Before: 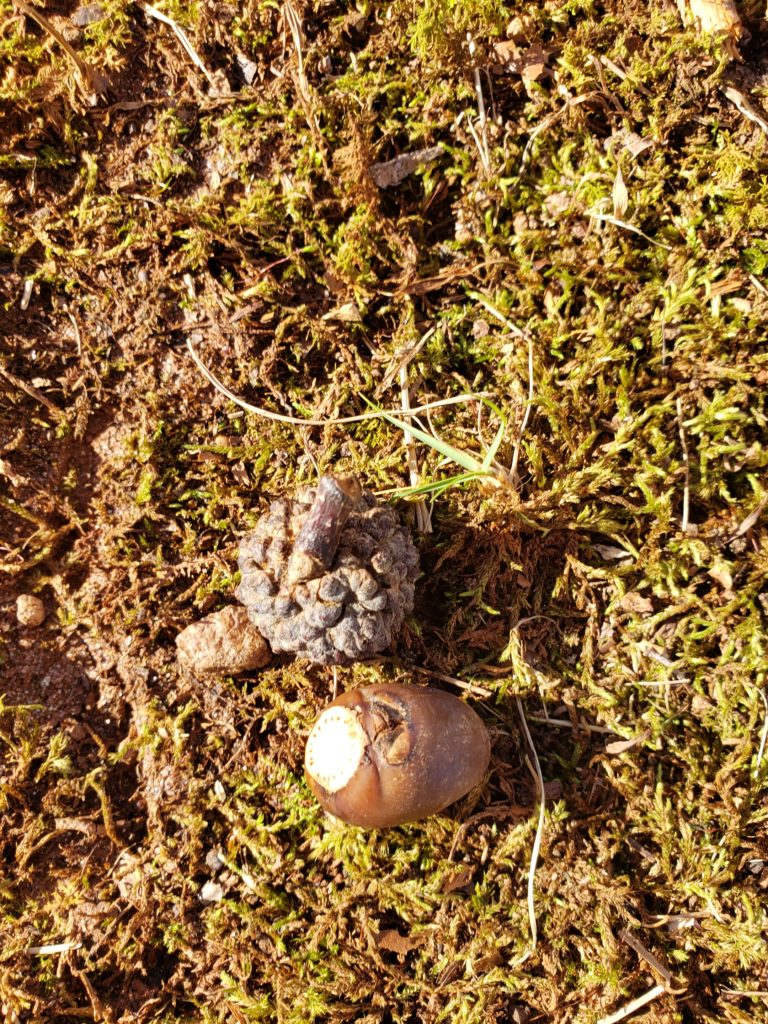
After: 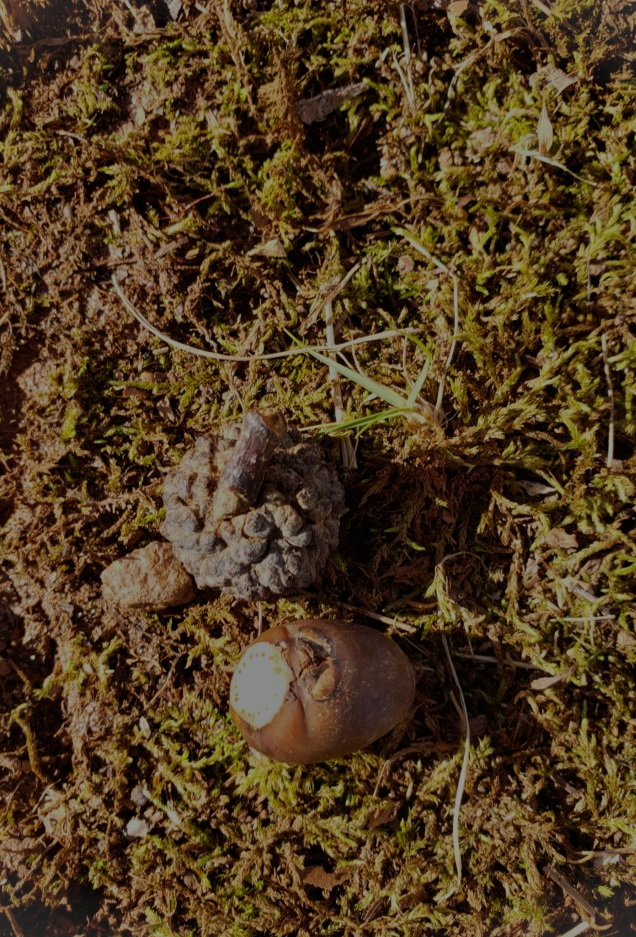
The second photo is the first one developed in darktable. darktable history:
tone equalizer: -8 EV -2 EV, -7 EV -2 EV, -6 EV -2 EV, -5 EV -2 EV, -4 EV -2 EV, -3 EV -2 EV, -2 EV -2 EV, -1 EV -1.63 EV, +0 EV -2 EV
vignetting: fall-off start 100%, brightness 0.05, saturation 0
exposure: exposure 0.014 EV, compensate highlight preservation false
crop: left 9.807%, top 6.259%, right 7.334%, bottom 2.177%
